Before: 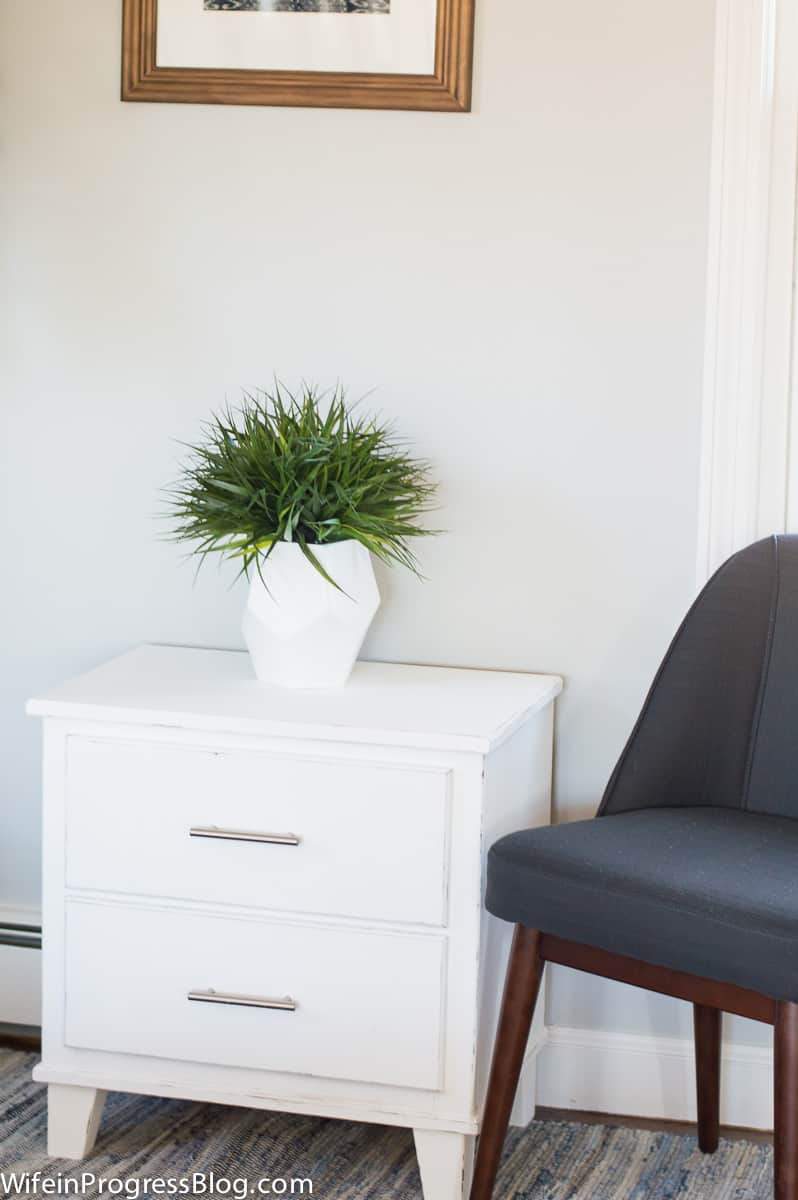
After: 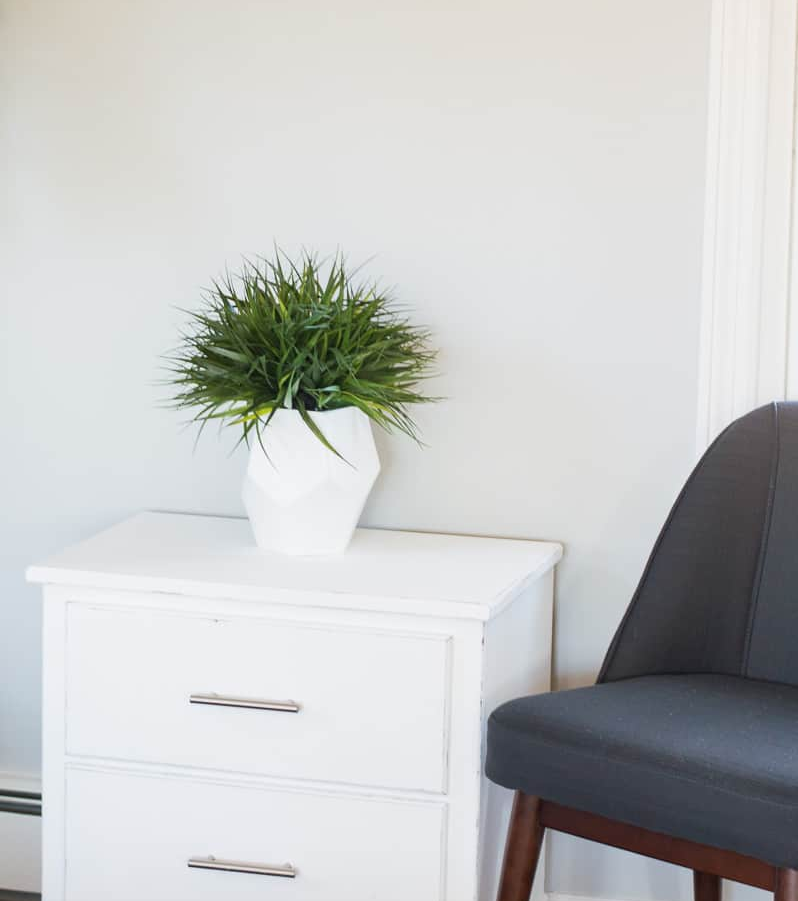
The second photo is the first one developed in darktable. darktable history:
crop: top 11.088%, bottom 13.826%
